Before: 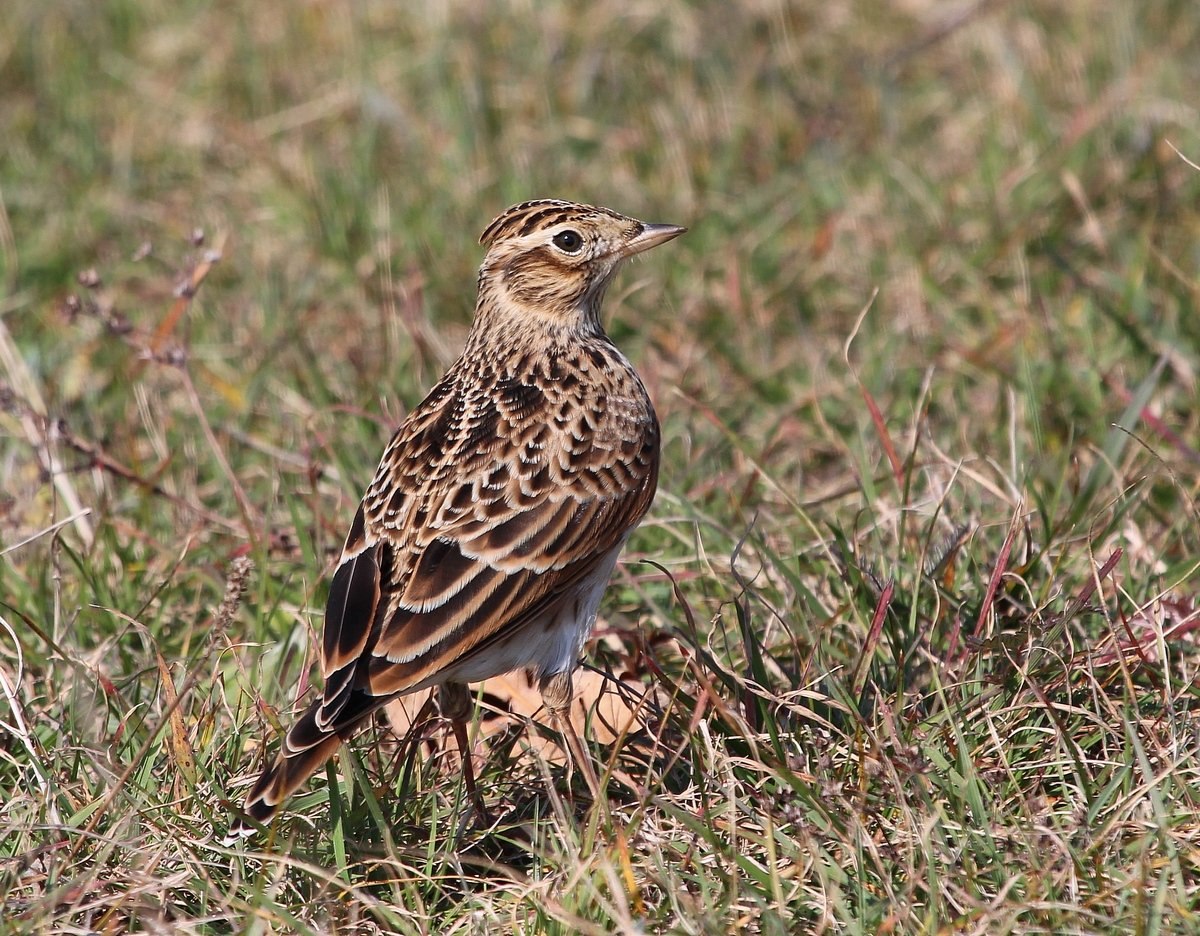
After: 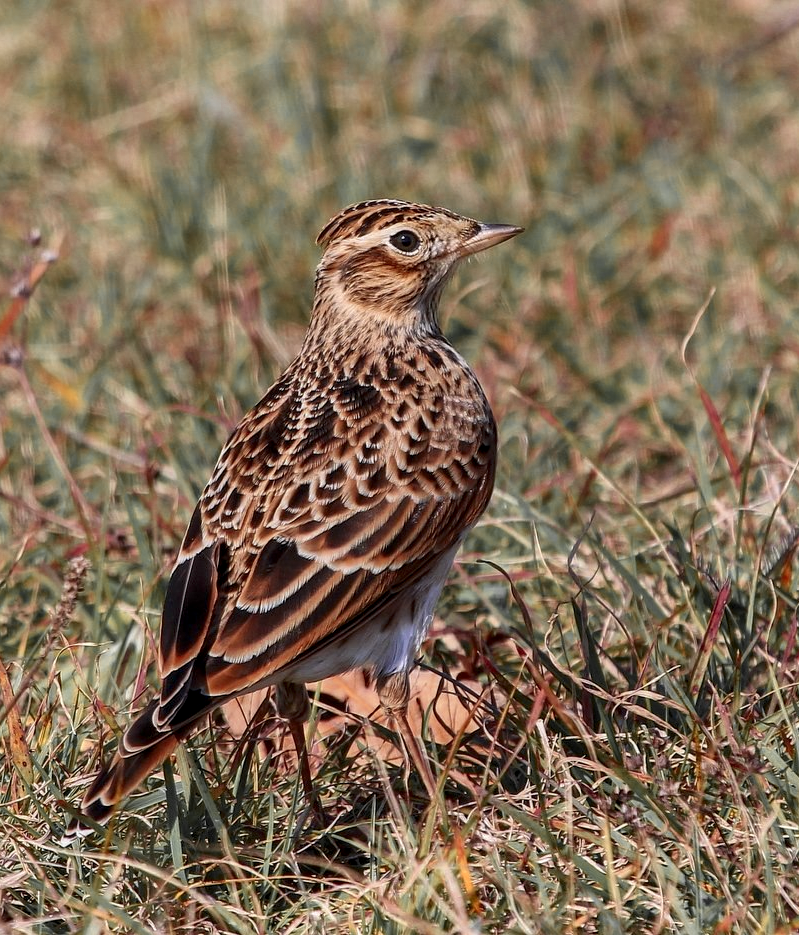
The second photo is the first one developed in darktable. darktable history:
local contrast: shadows 91%, midtone range 0.495
crop and rotate: left 13.606%, right 19.768%
color zones: curves: ch0 [(0, 0.363) (0.128, 0.373) (0.25, 0.5) (0.402, 0.407) (0.521, 0.525) (0.63, 0.559) (0.729, 0.662) (0.867, 0.471)]; ch1 [(0, 0.515) (0.136, 0.618) (0.25, 0.5) (0.378, 0) (0.516, 0) (0.622, 0.593) (0.737, 0.819) (0.87, 0.593)]; ch2 [(0, 0.529) (0.128, 0.471) (0.282, 0.451) (0.386, 0.662) (0.516, 0.525) (0.633, 0.554) (0.75, 0.62) (0.875, 0.441)]
